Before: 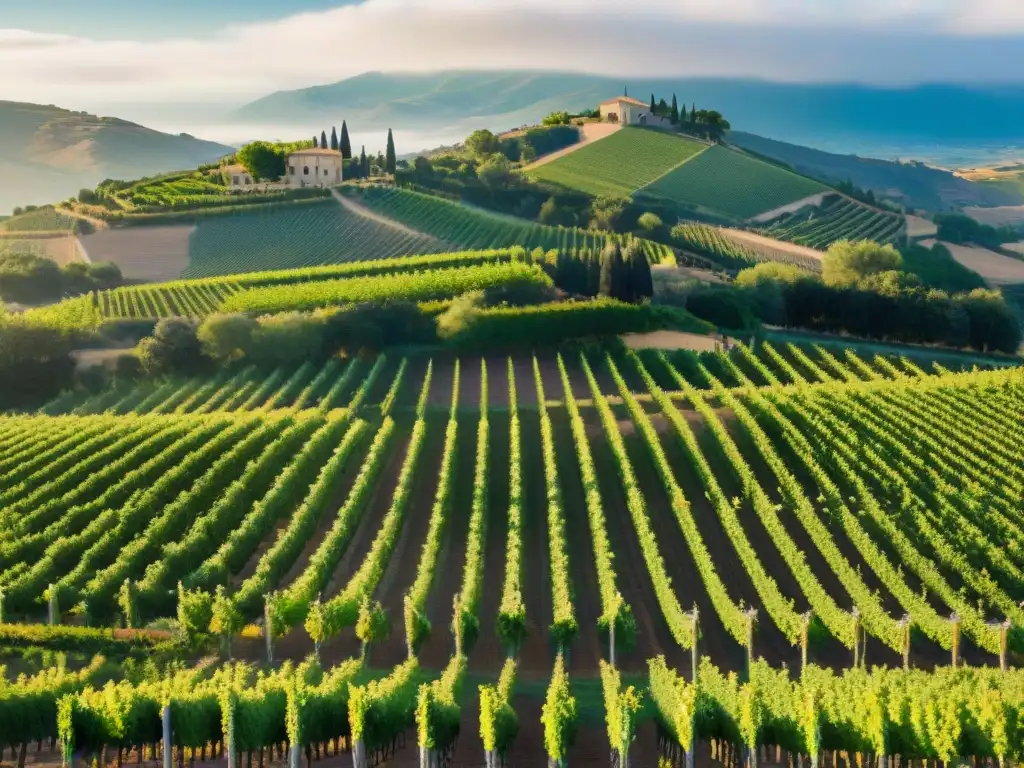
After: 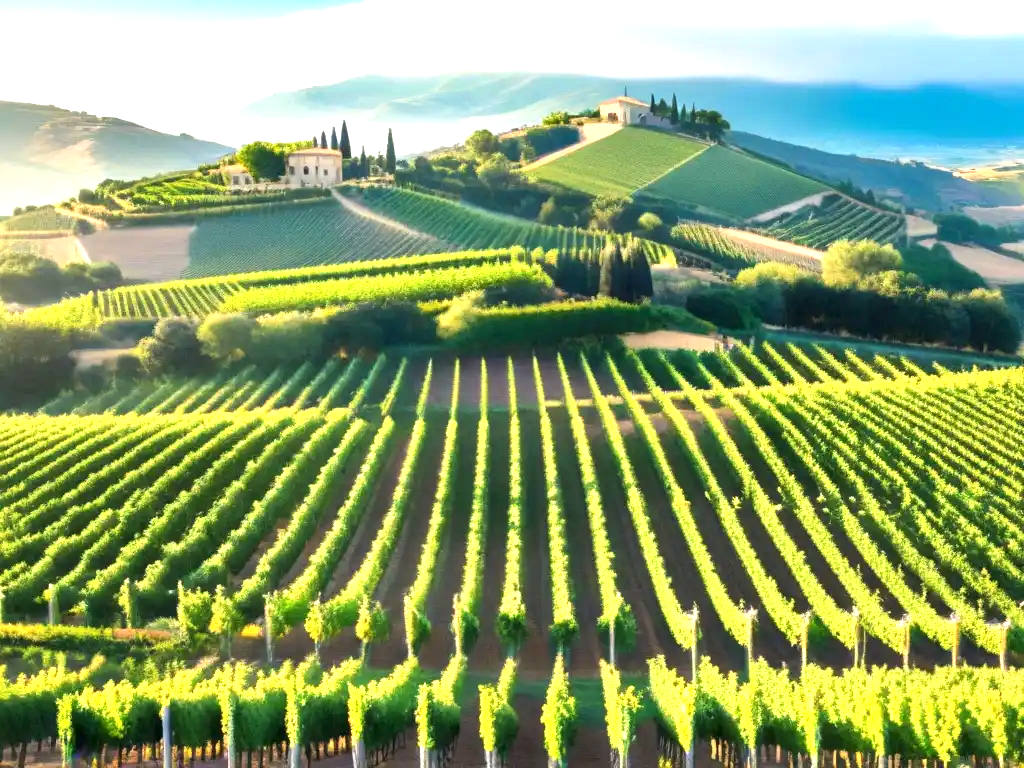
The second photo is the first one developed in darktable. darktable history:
exposure: exposure 1.137 EV, compensate highlight preservation false
local contrast: mode bilateral grid, contrast 20, coarseness 50, detail 120%, midtone range 0.2
